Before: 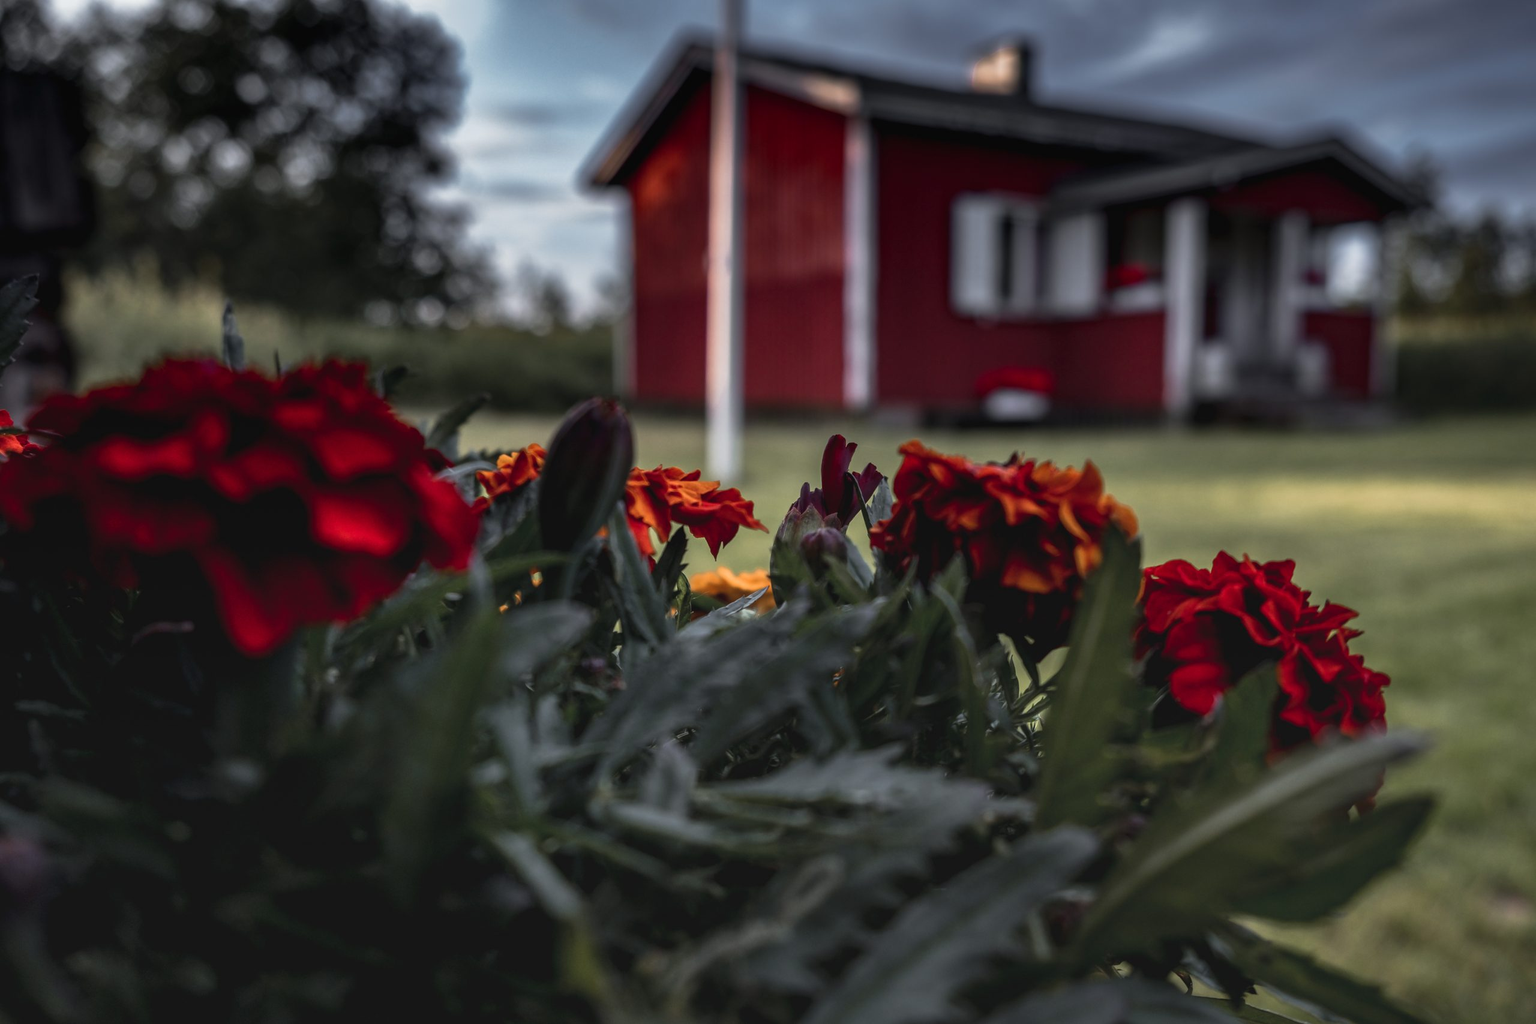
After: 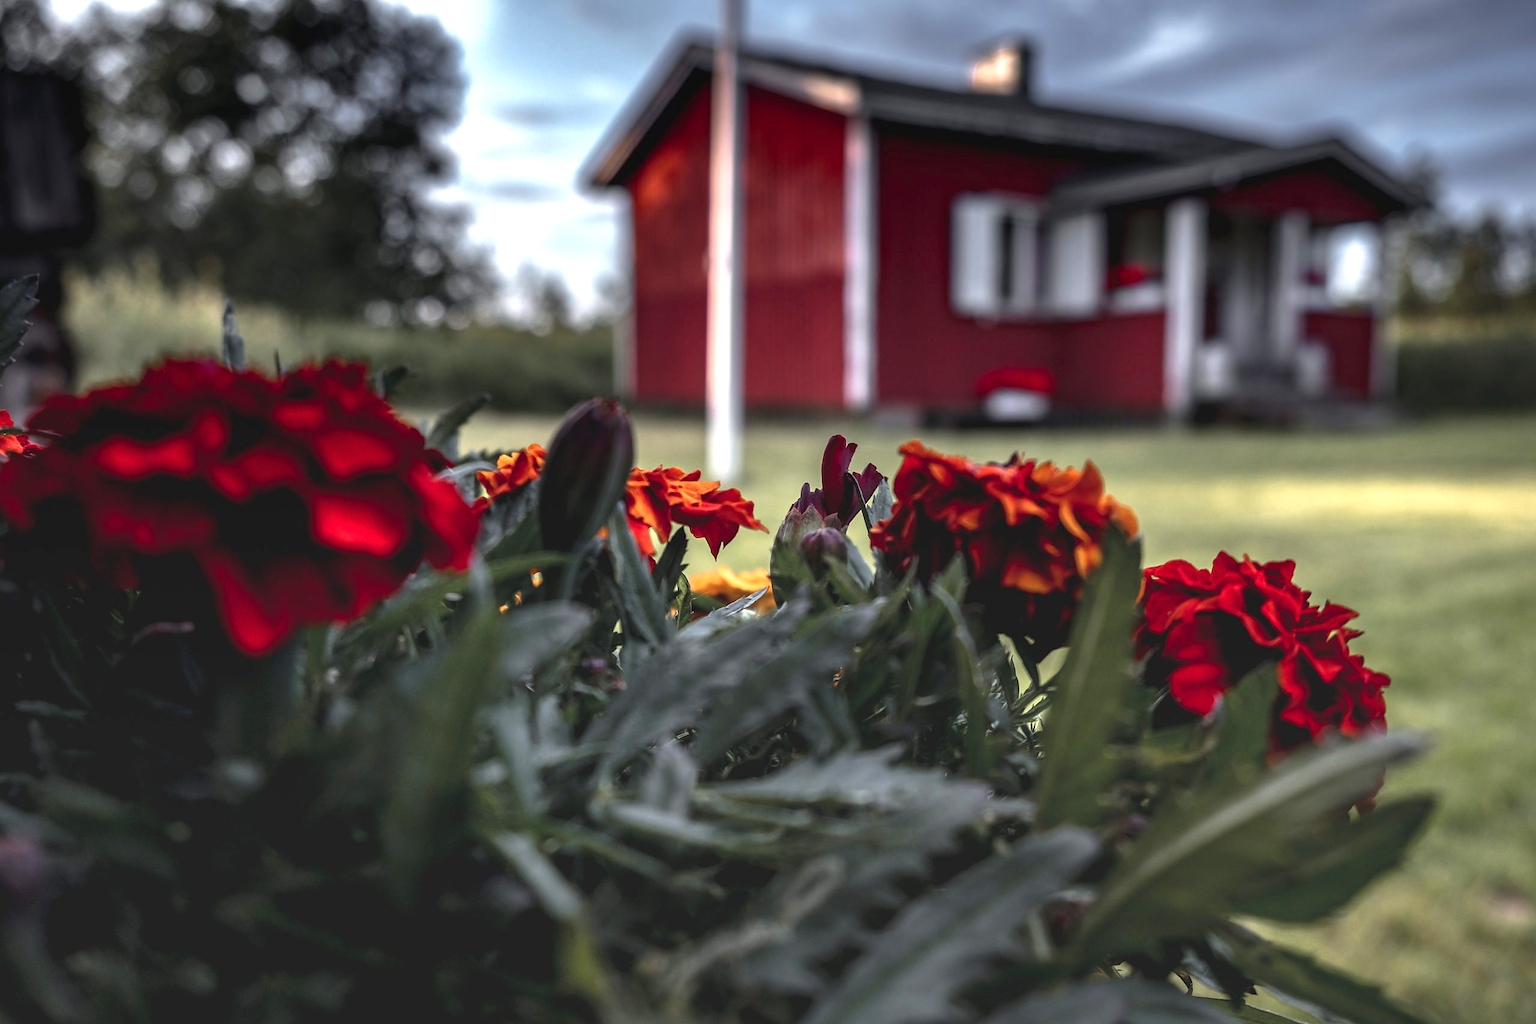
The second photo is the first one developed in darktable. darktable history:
exposure: exposure 1 EV, compensate exposure bias true, compensate highlight preservation false
sharpen: radius 1.031
